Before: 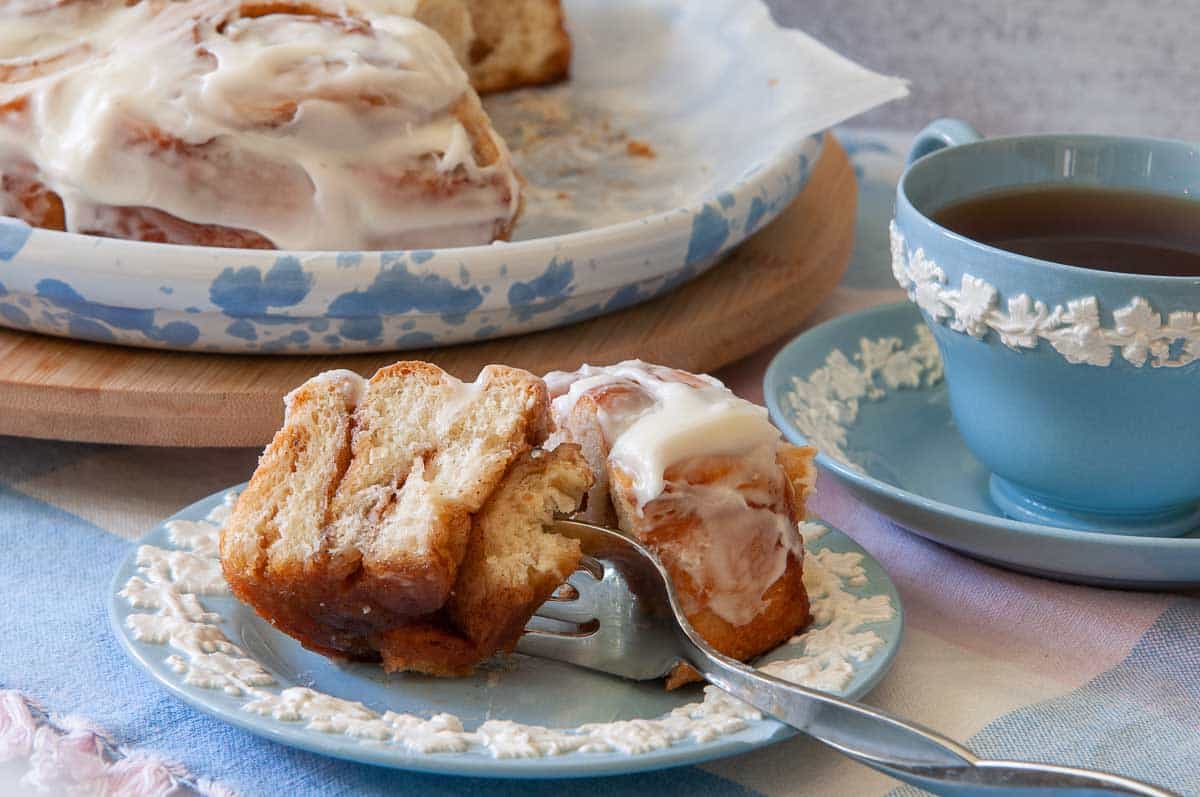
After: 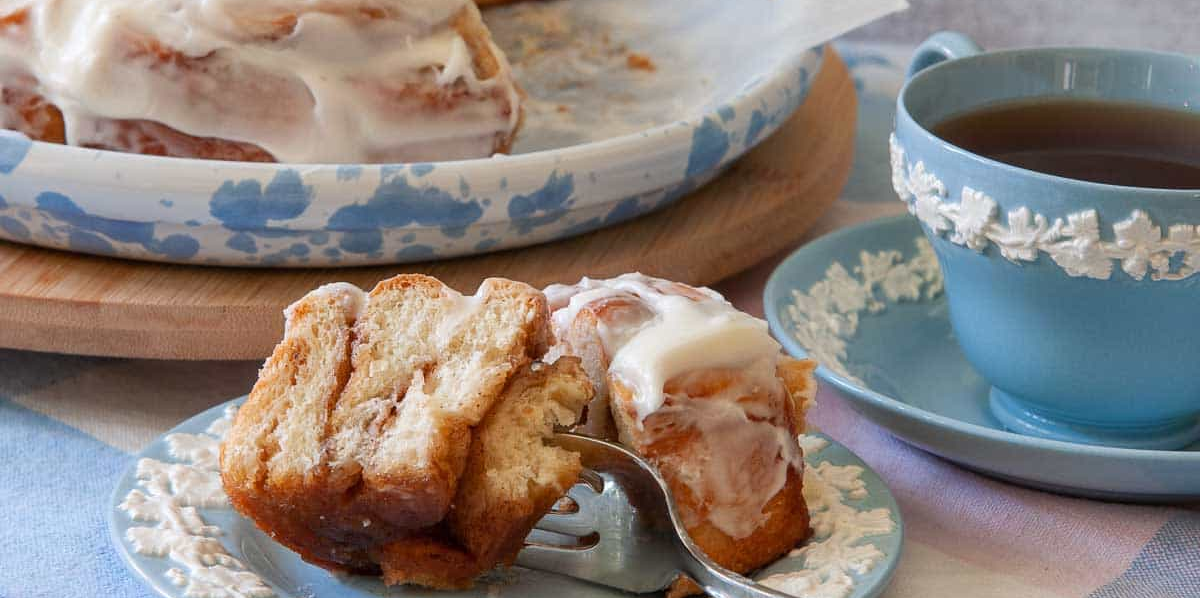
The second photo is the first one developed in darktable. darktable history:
crop: top 11.026%, bottom 13.906%
